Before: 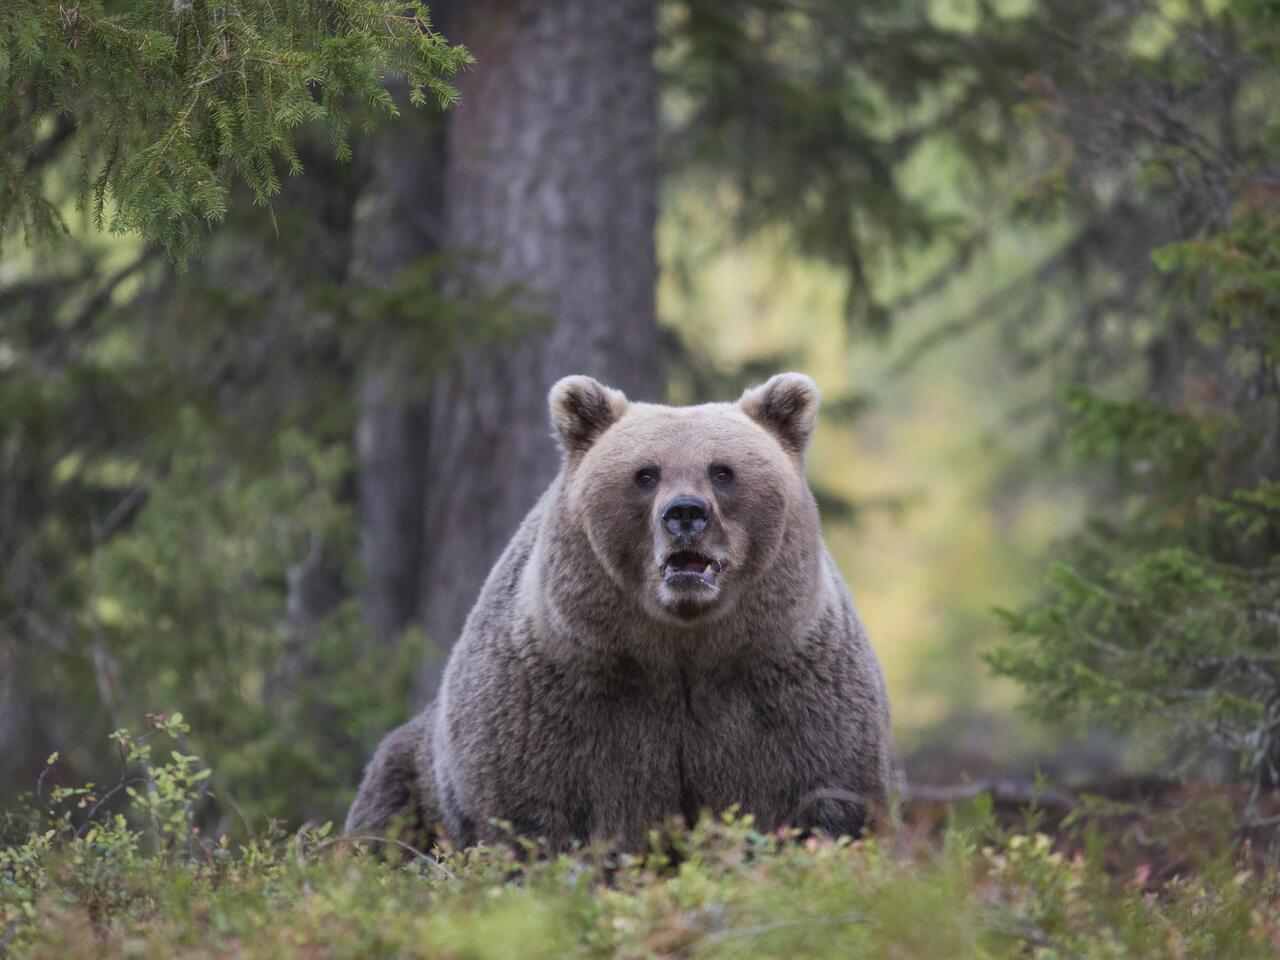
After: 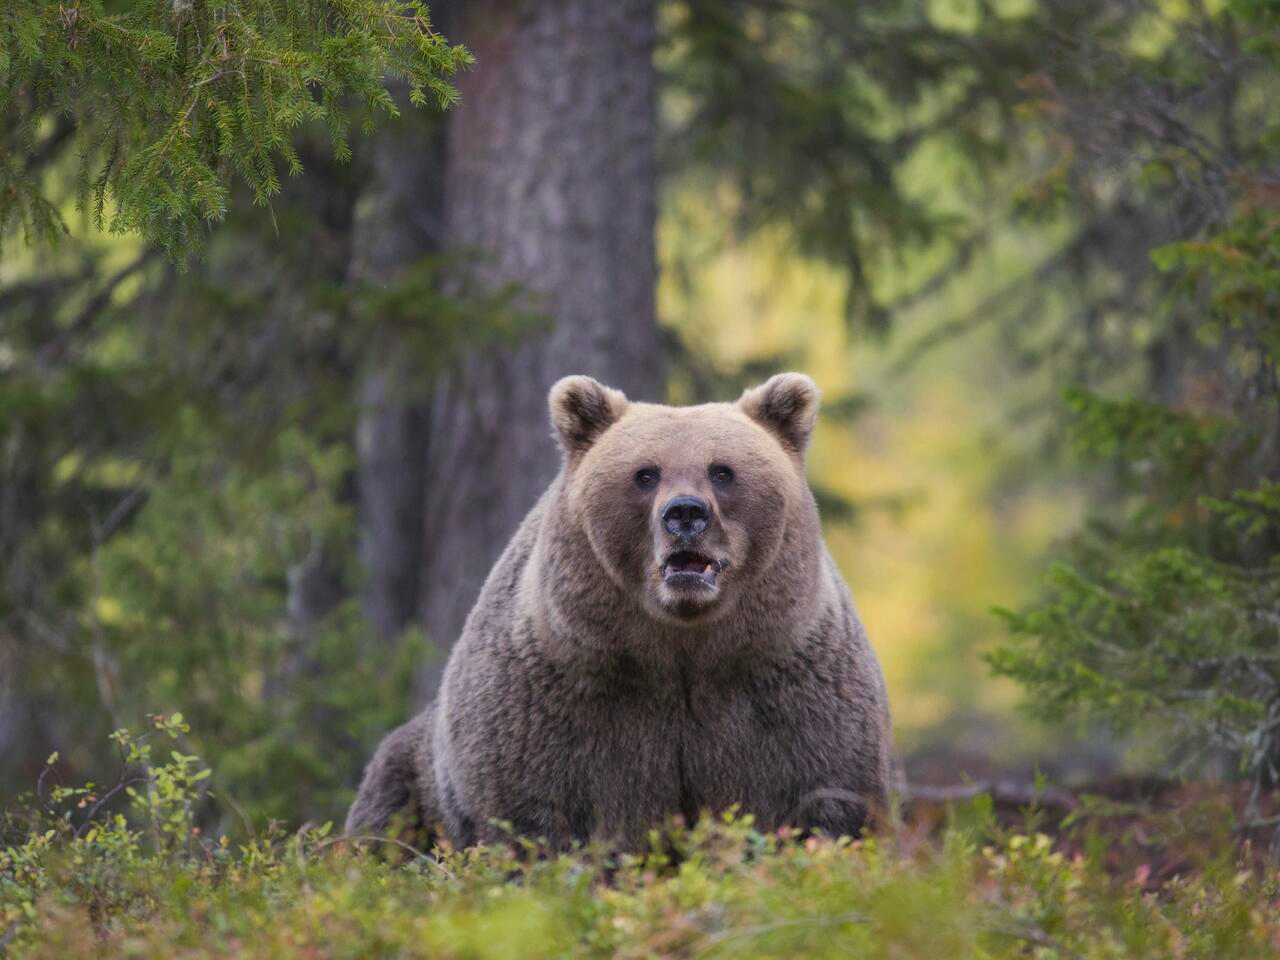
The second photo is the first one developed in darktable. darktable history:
color balance rgb: highlights gain › chroma 3.051%, highlights gain › hue 75.84°, perceptual saturation grading › global saturation 30.044%
